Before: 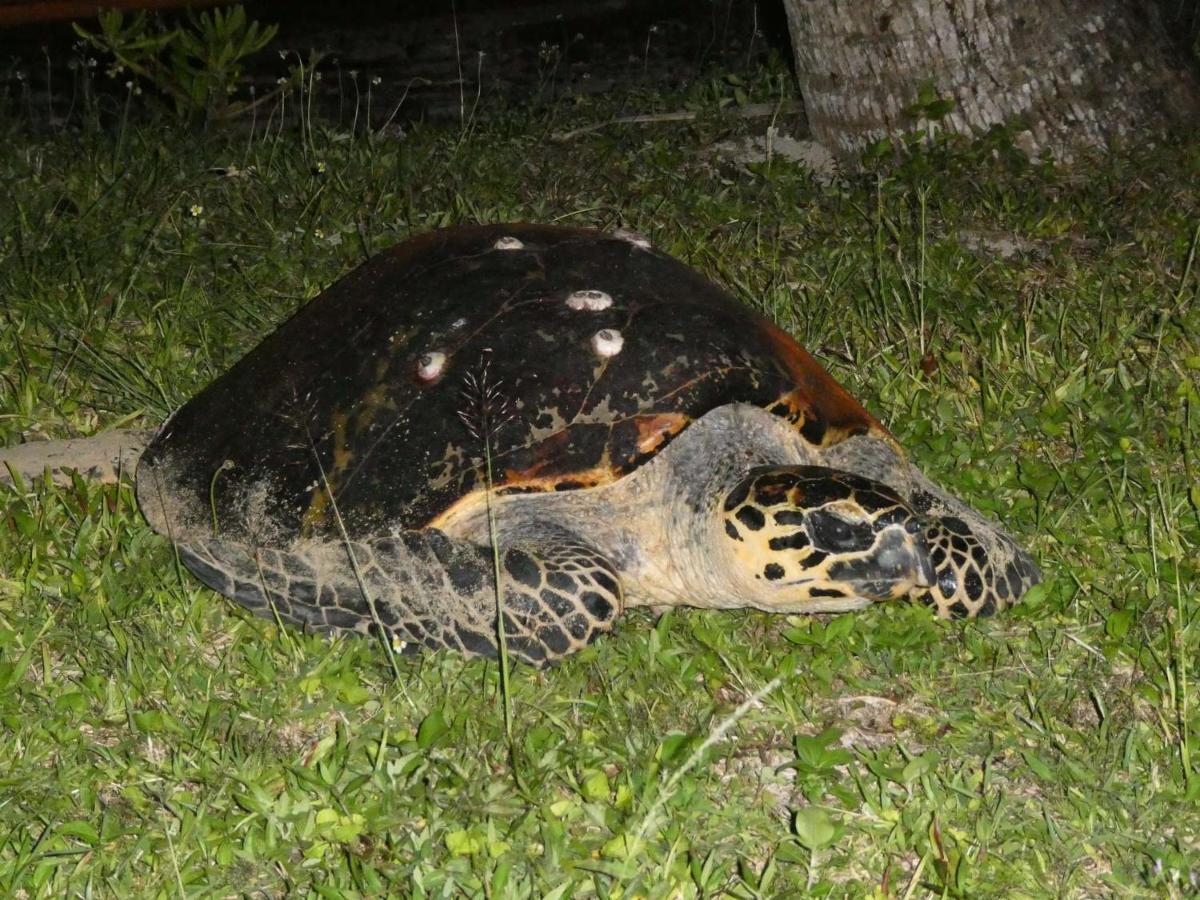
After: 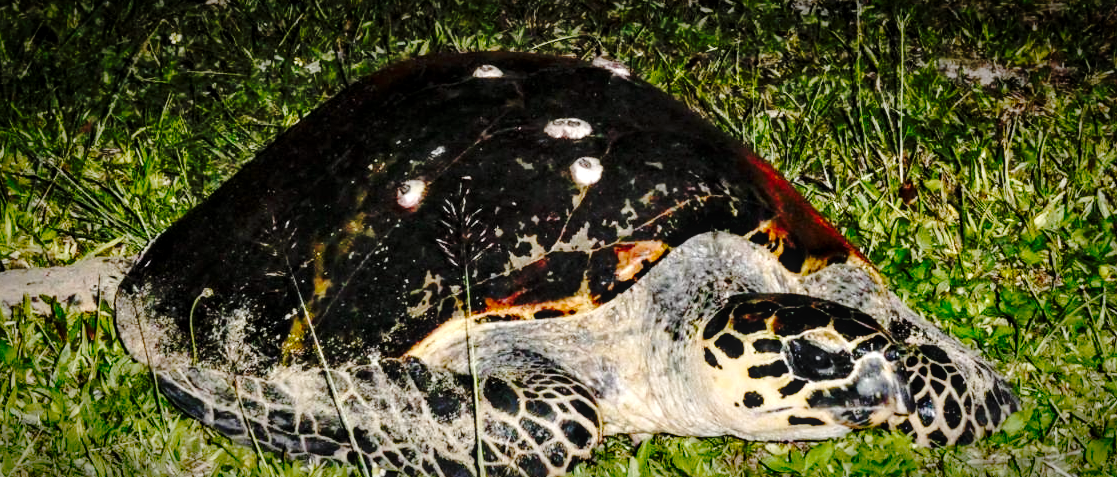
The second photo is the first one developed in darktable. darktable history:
exposure: exposure 0.2 EV, compensate highlight preservation false
crop: left 1.801%, top 19.144%, right 5.093%, bottom 27.849%
tone curve: curves: ch0 [(0, 0) (0.094, 0.039) (0.243, 0.155) (0.411, 0.482) (0.479, 0.583) (0.654, 0.742) (0.793, 0.851) (0.994, 0.974)]; ch1 [(0, 0) (0.161, 0.092) (0.35, 0.33) (0.392, 0.392) (0.456, 0.456) (0.505, 0.502) (0.537, 0.518) (0.553, 0.53) (0.573, 0.569) (0.718, 0.718) (1, 1)]; ch2 [(0, 0) (0.346, 0.362) (0.411, 0.412) (0.502, 0.502) (0.531, 0.521) (0.576, 0.553) (0.615, 0.621) (1, 1)], preserve colors none
vignetting: brightness -0.589, saturation 0, automatic ratio true
contrast equalizer: y [[0.6 ×6], [0.55 ×6], [0 ×6], [0 ×6], [0 ×6]]
local contrast: on, module defaults
